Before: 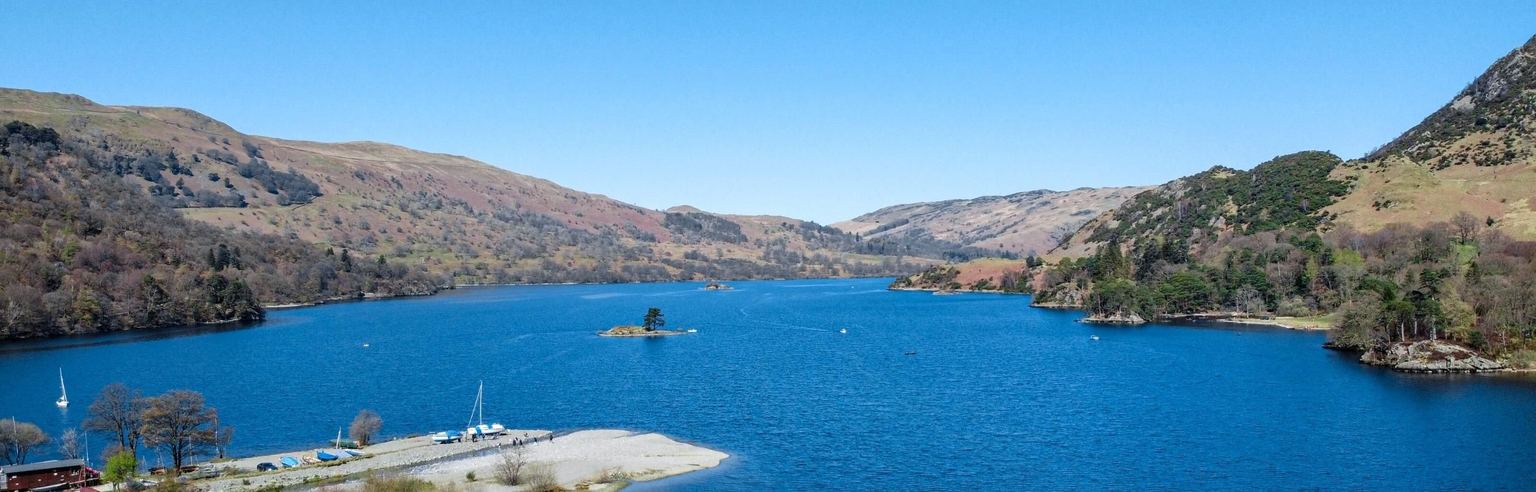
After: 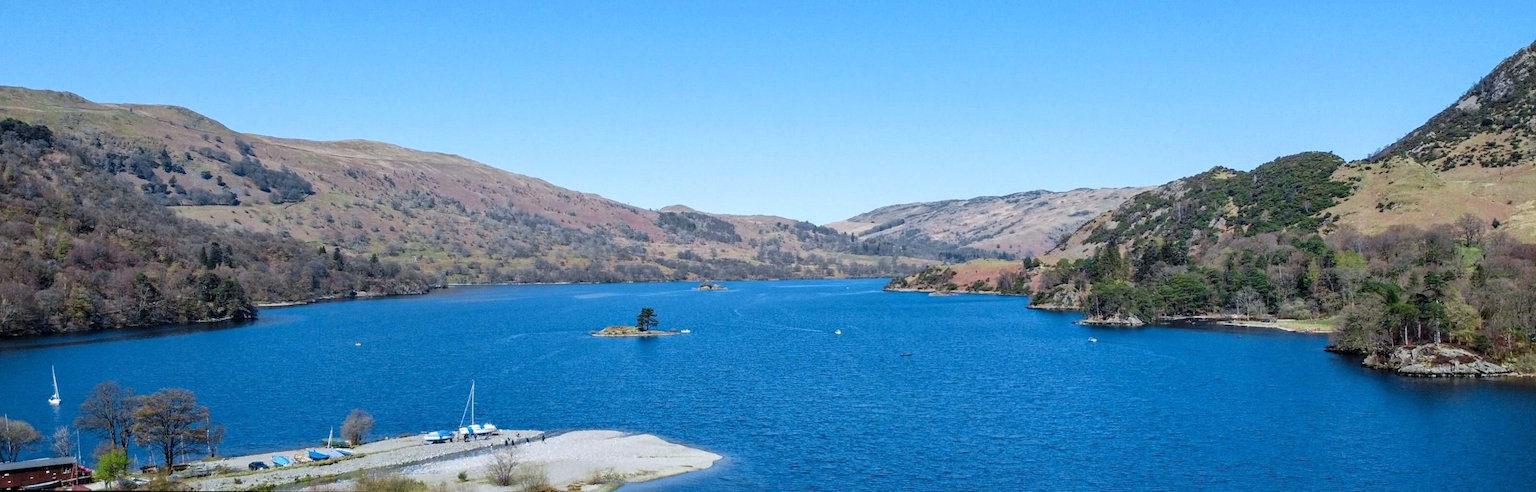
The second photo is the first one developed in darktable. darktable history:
rotate and perspective: rotation 0.192°, lens shift (horizontal) -0.015, crop left 0.005, crop right 0.996, crop top 0.006, crop bottom 0.99
white balance: red 0.98, blue 1.034
